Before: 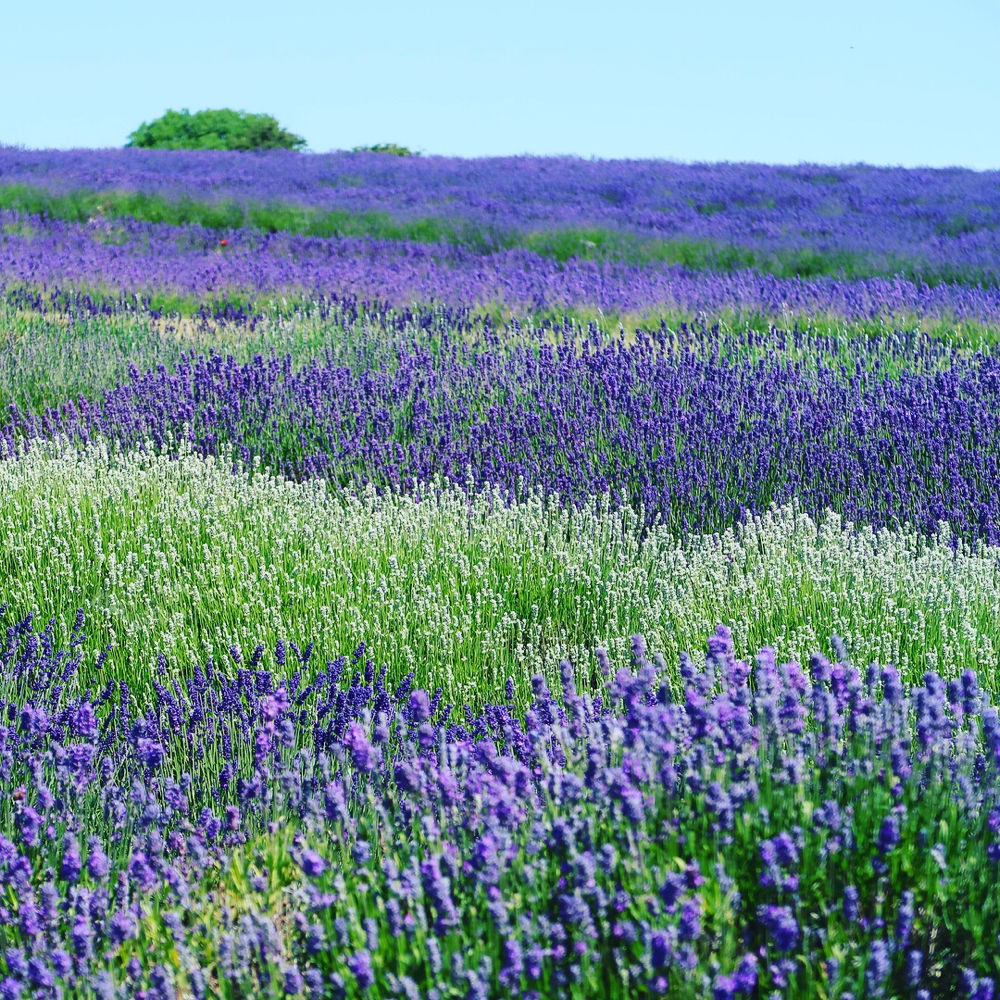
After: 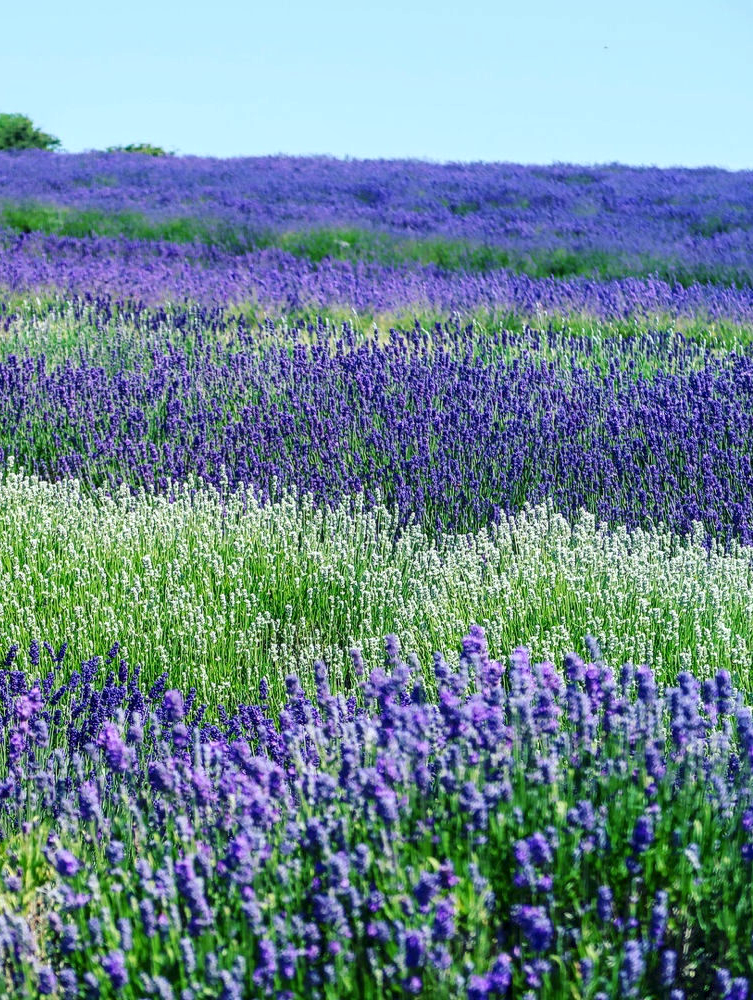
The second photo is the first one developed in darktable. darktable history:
local contrast: detail 130%
crop and rotate: left 24.649%
tone equalizer: on, module defaults
